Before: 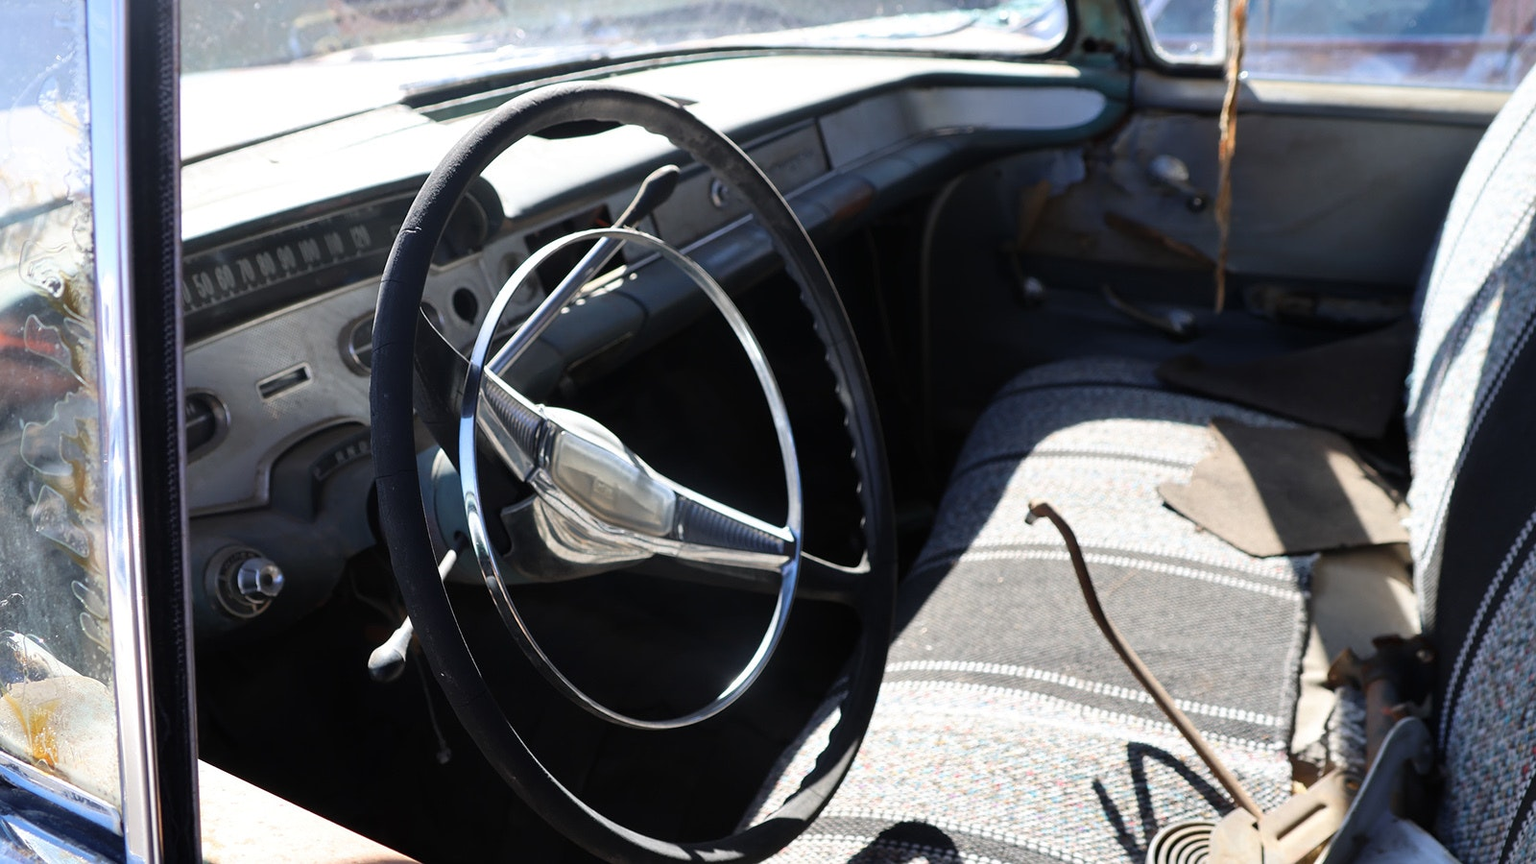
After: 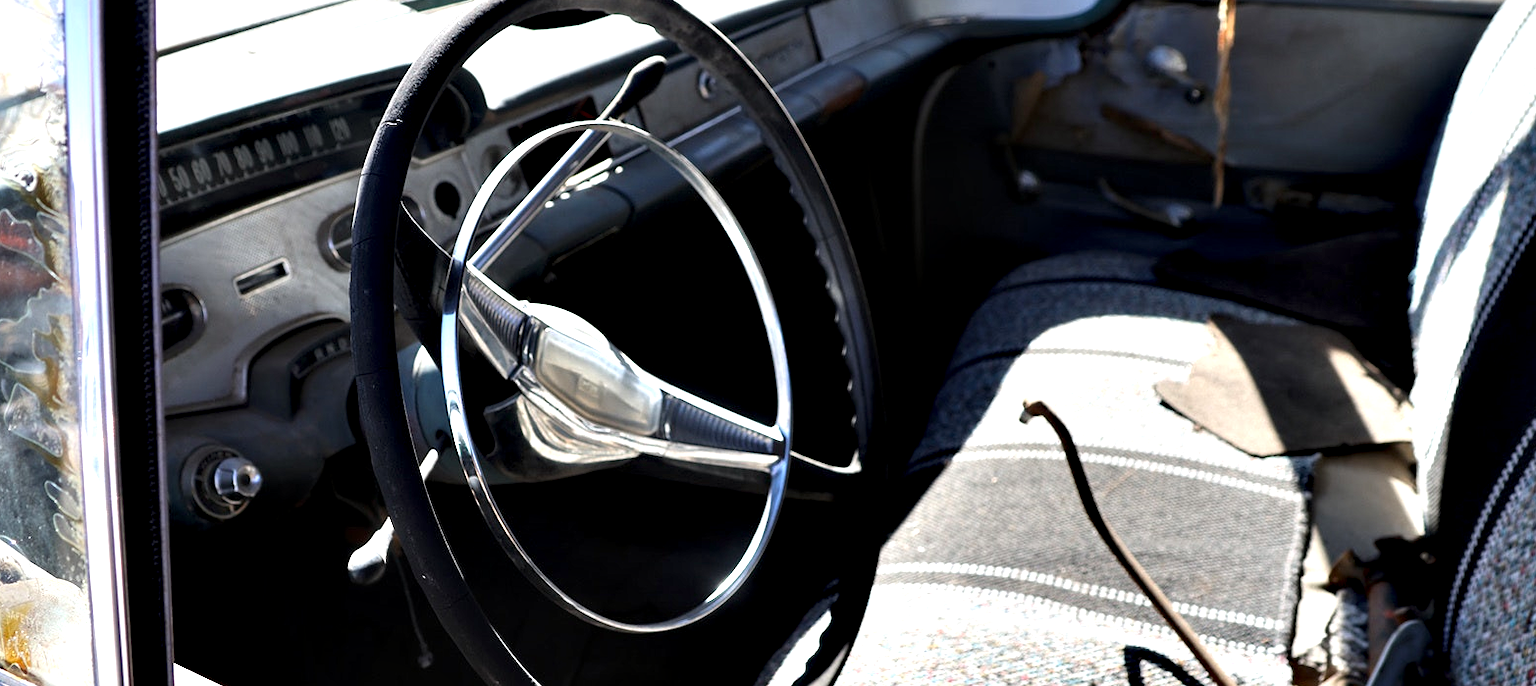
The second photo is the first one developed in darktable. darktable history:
contrast equalizer: y [[0.6 ×6], [0.55 ×6], [0 ×6], [0 ×6], [0 ×6]]
crop and rotate: left 1.914%, top 12.861%, right 0.267%, bottom 9.39%
